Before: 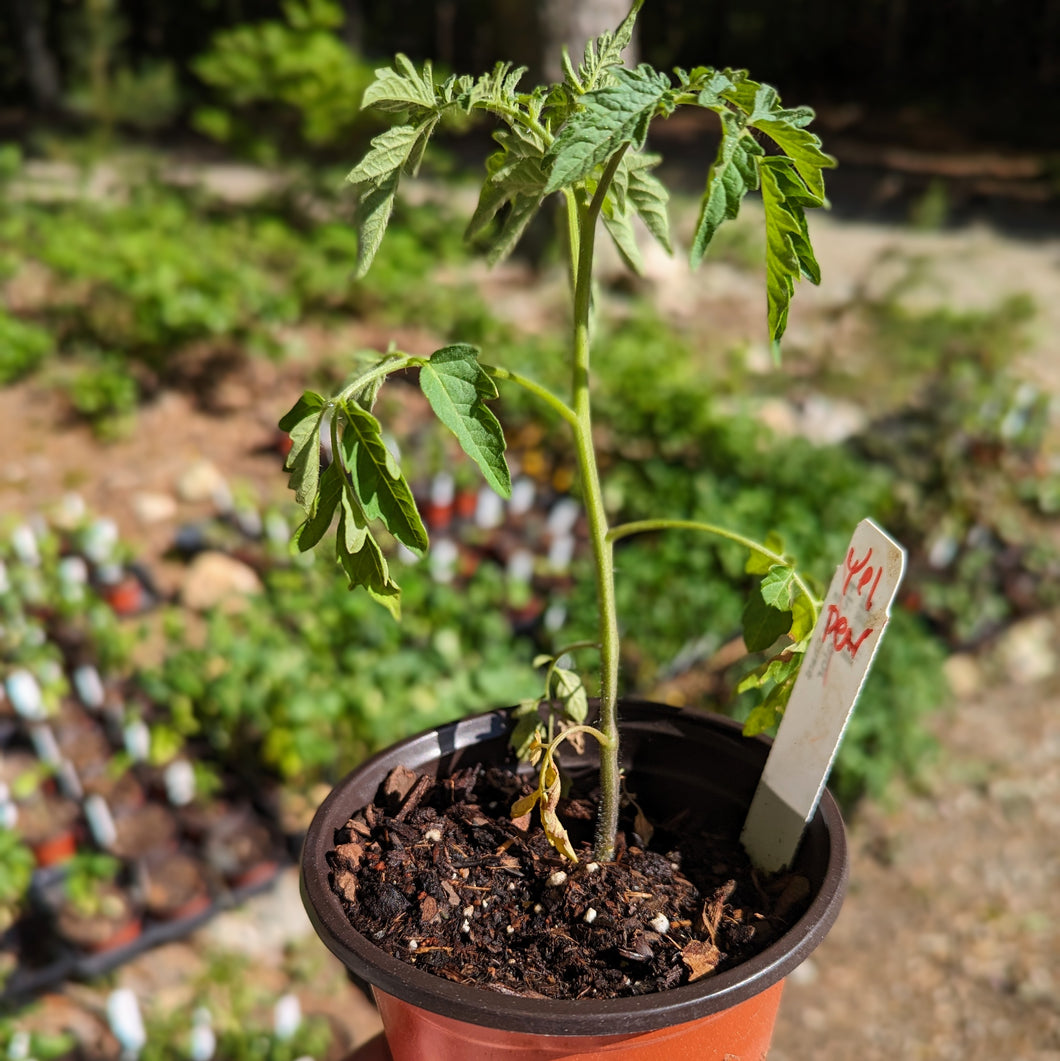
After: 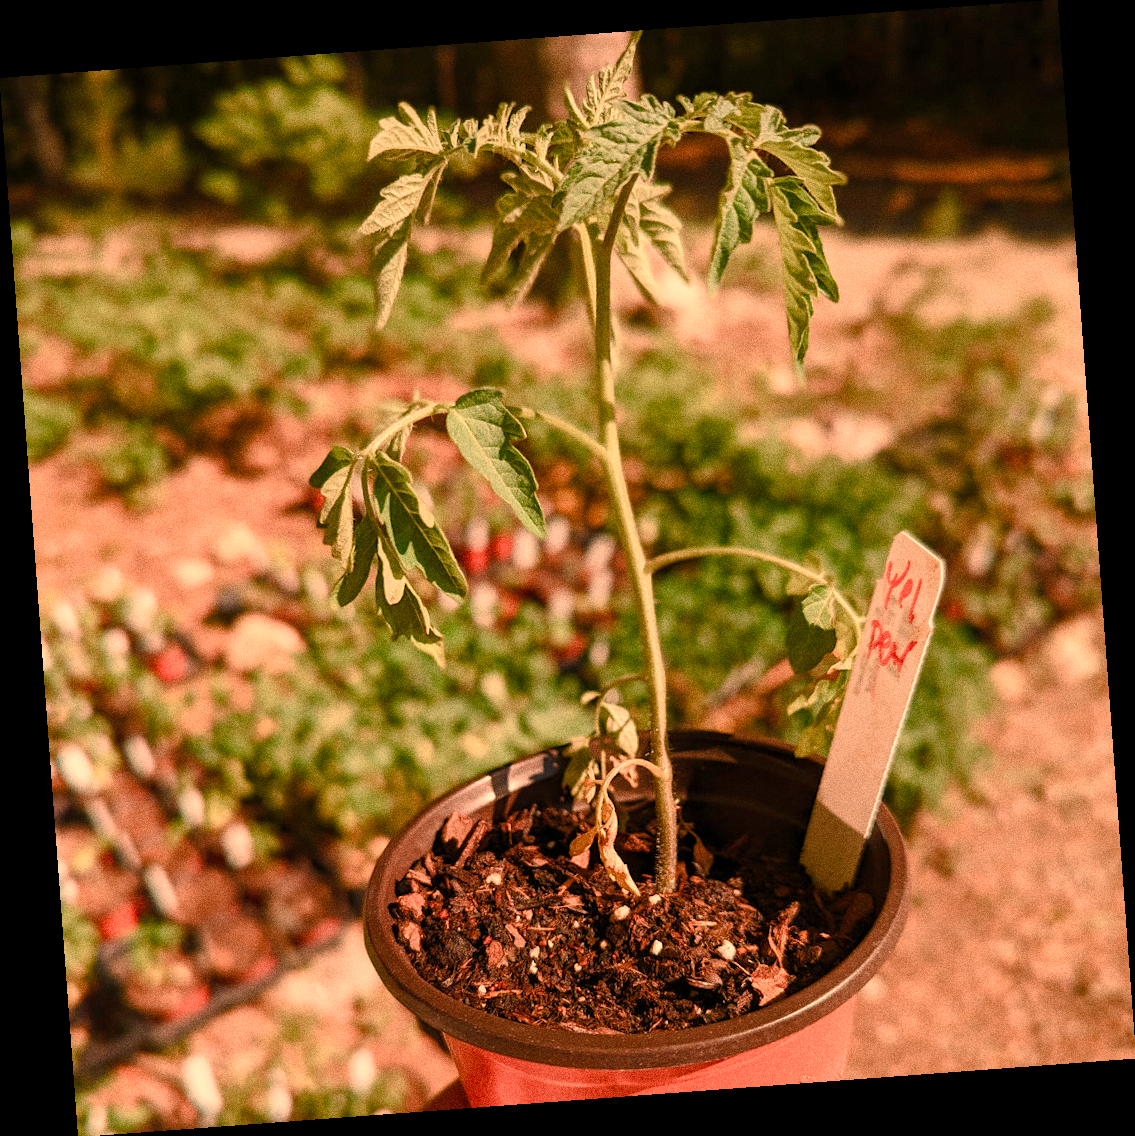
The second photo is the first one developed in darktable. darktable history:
color balance rgb: shadows lift › chroma 1%, shadows lift › hue 113°, highlights gain › chroma 0.2%, highlights gain › hue 333°, perceptual saturation grading › global saturation 20%, perceptual saturation grading › highlights -50%, perceptual saturation grading › shadows 25%, contrast -10%
white balance: red 1.467, blue 0.684
grain: coarseness 0.09 ISO, strength 40%
rotate and perspective: rotation -4.25°, automatic cropping off
